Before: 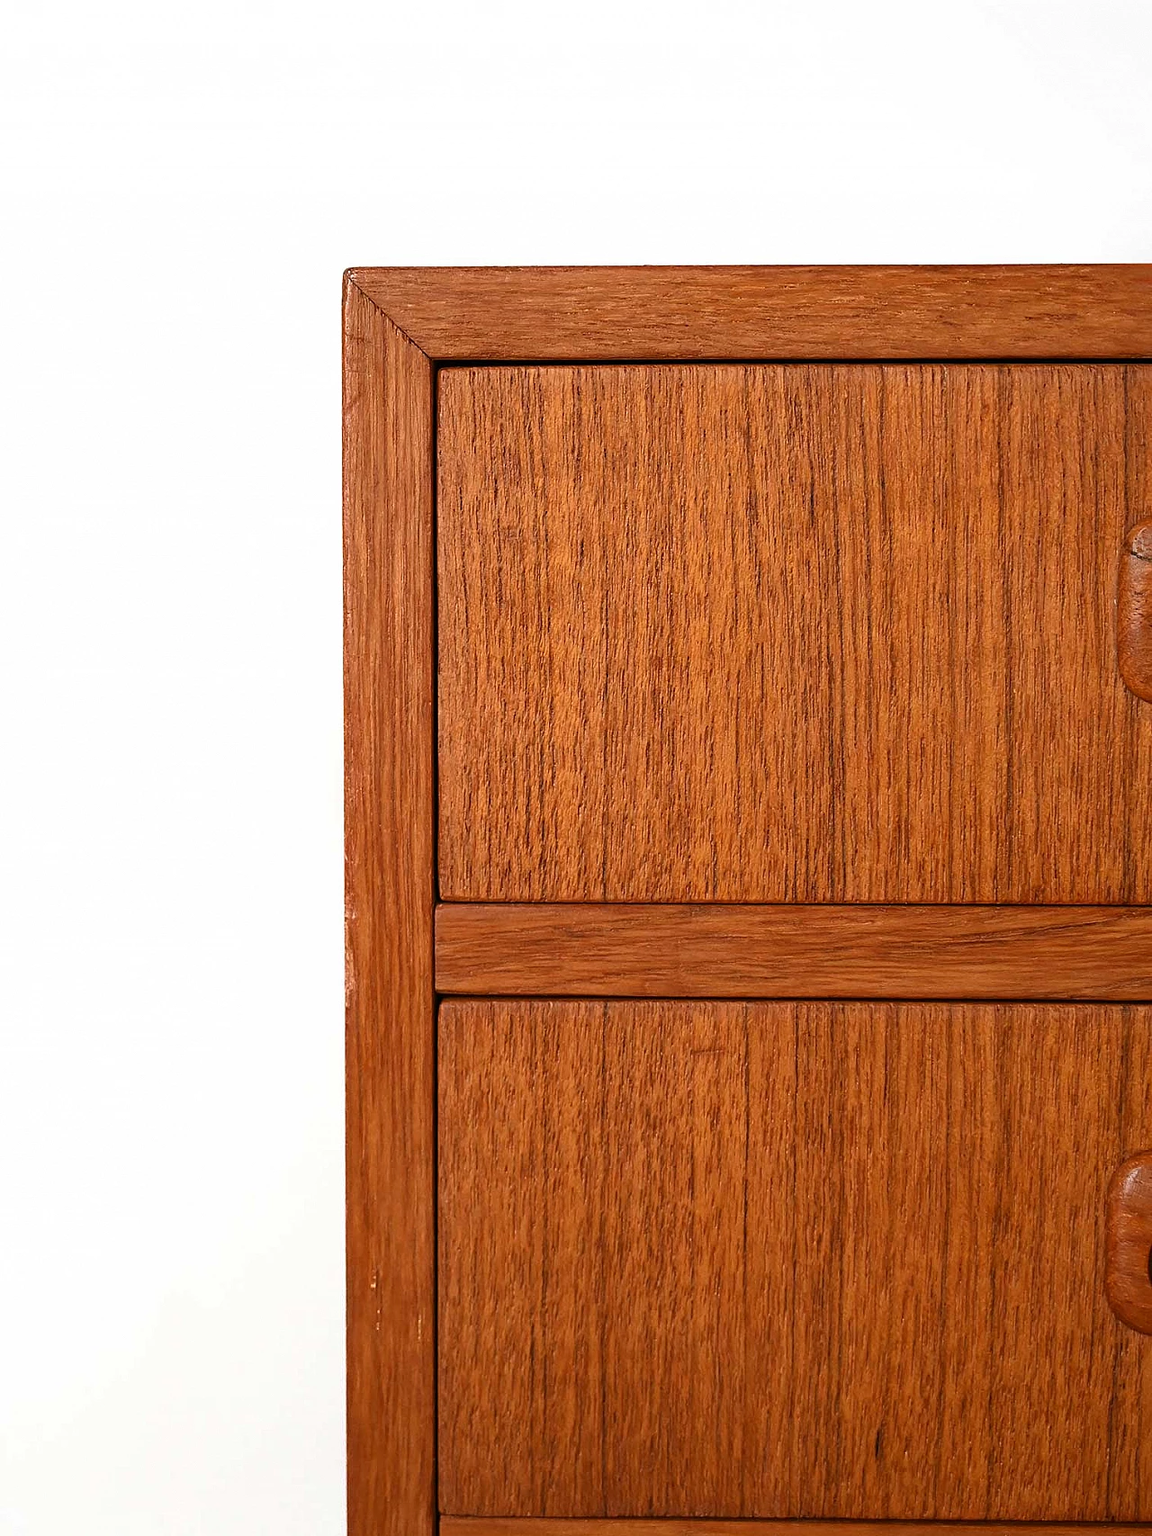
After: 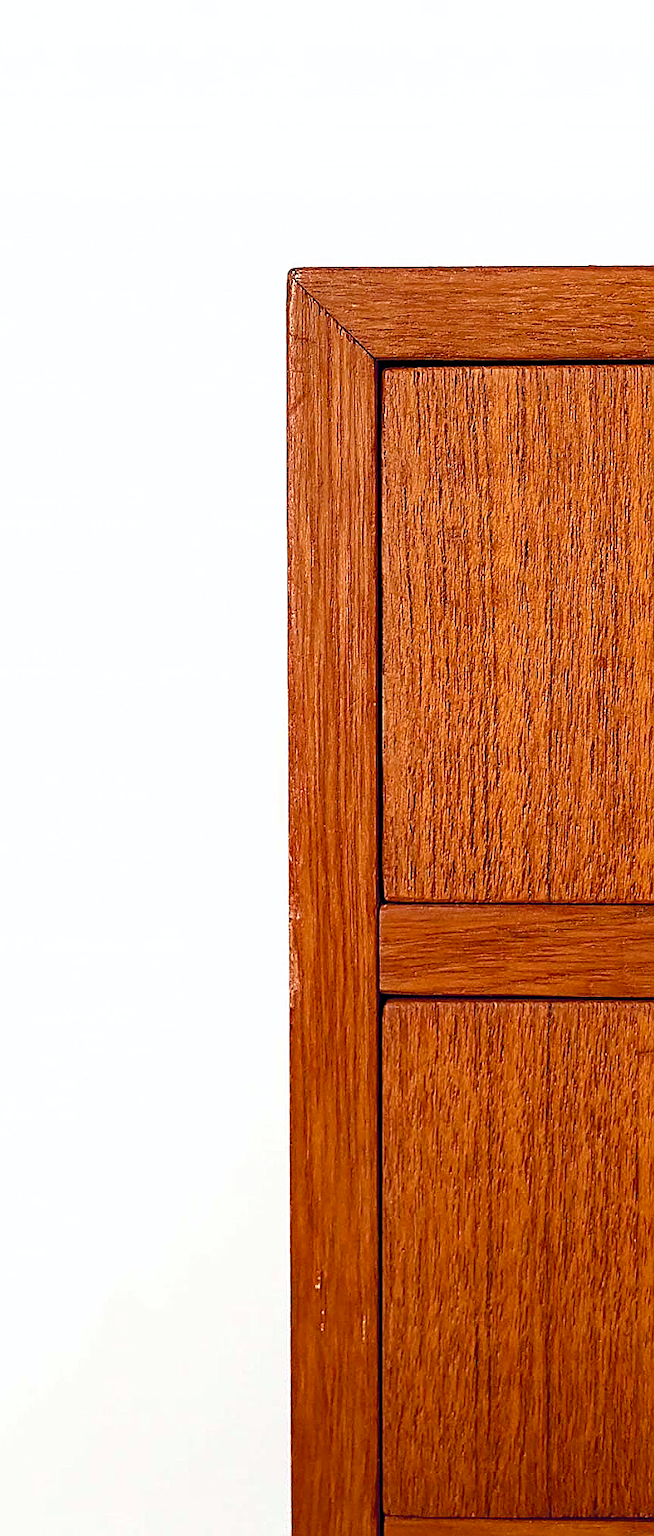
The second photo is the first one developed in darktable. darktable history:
crop: left 4.864%, right 38.298%
sharpen: on, module defaults
color balance rgb: global offset › chroma 0.145%, global offset › hue 254.3°, perceptual saturation grading › global saturation 25.318%, perceptual saturation grading › highlights -27.873%, perceptual saturation grading › shadows 33.025%, global vibrance 20%
